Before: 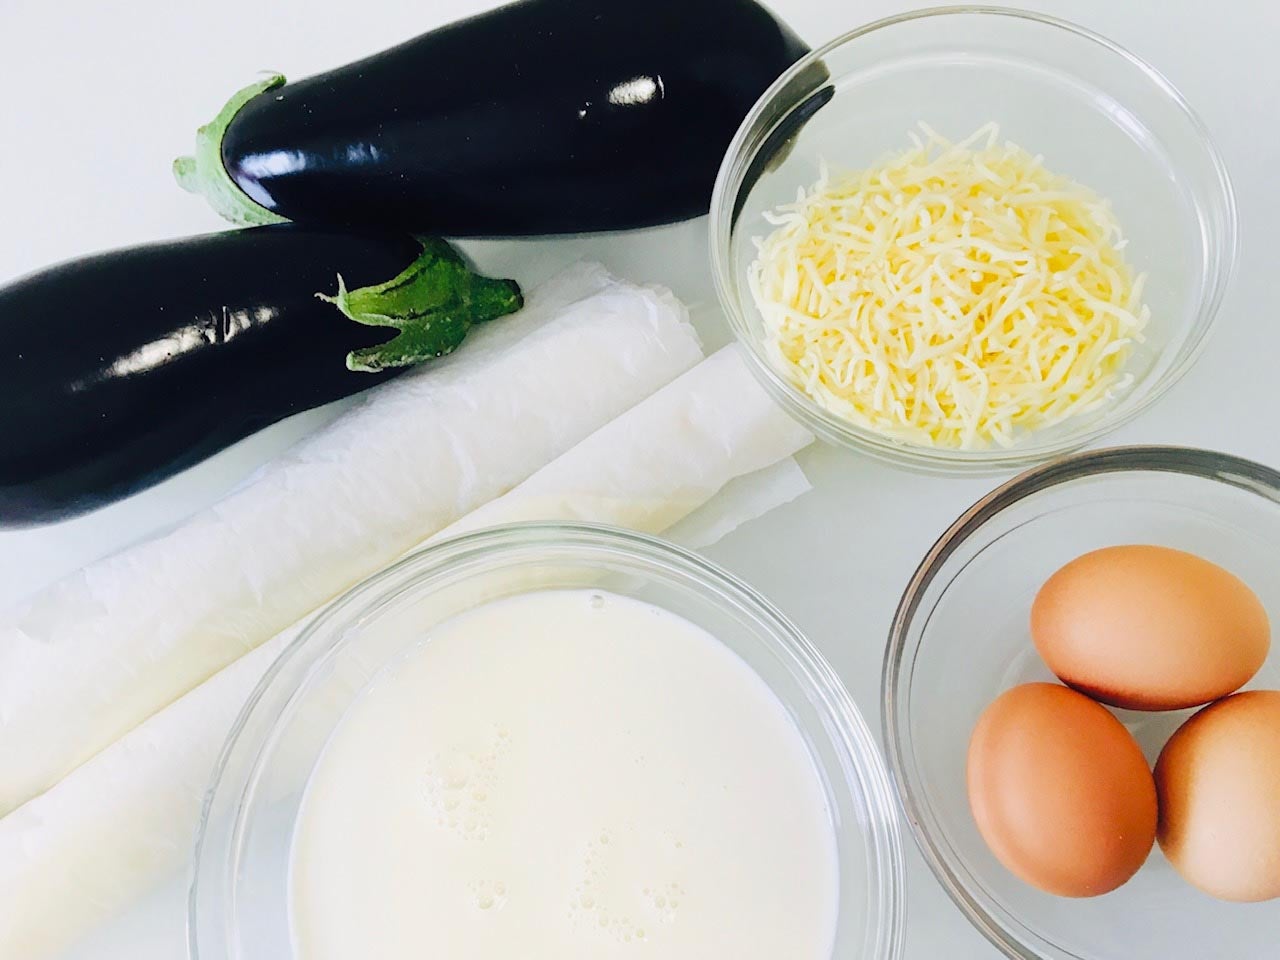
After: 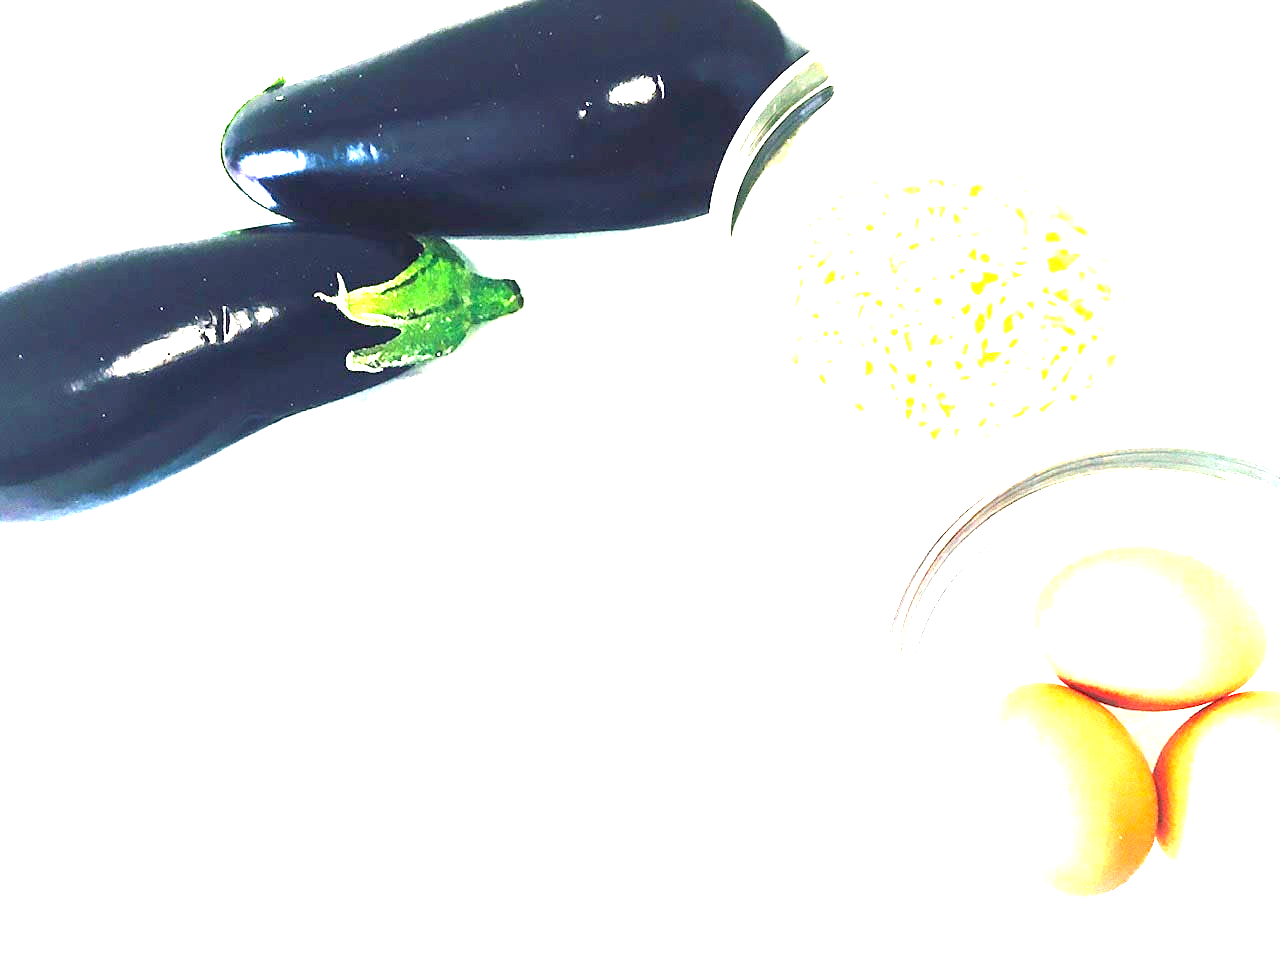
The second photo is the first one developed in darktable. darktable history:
exposure: exposure 3.062 EV, compensate highlight preservation false
